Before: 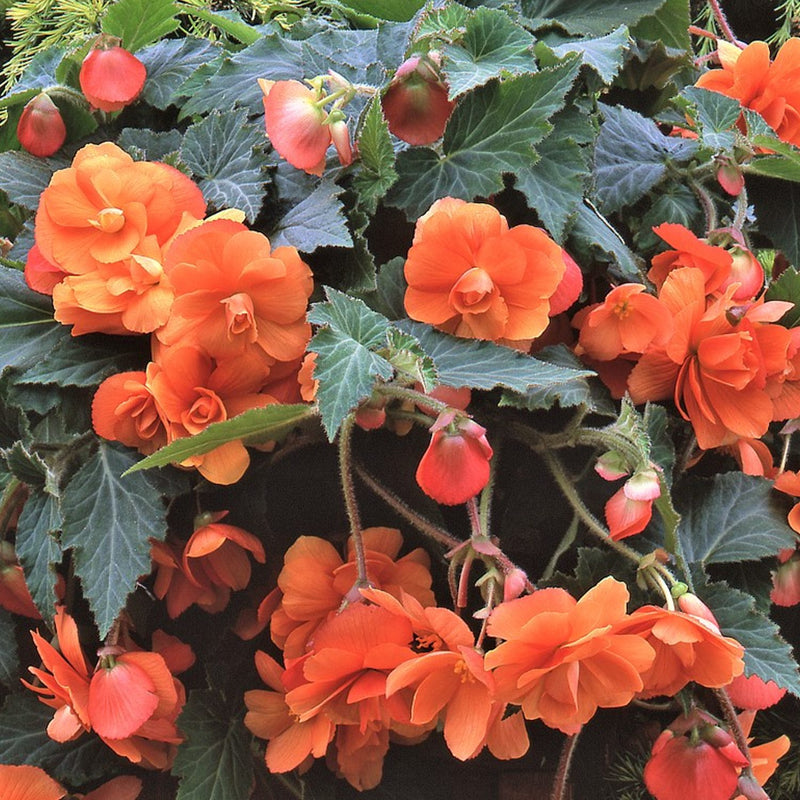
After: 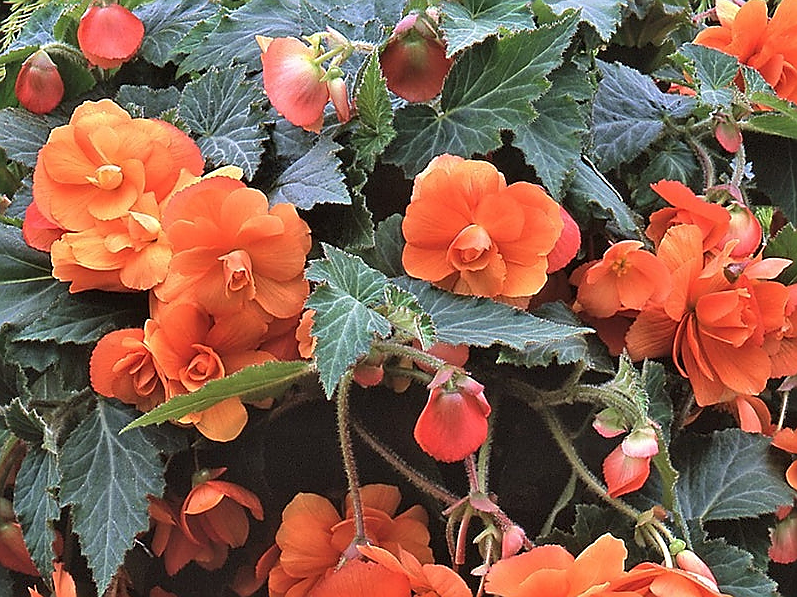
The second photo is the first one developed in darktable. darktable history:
crop: left 0.357%, top 5.472%, bottom 19.824%
sharpen: radius 1.41, amount 1.237, threshold 0.722
